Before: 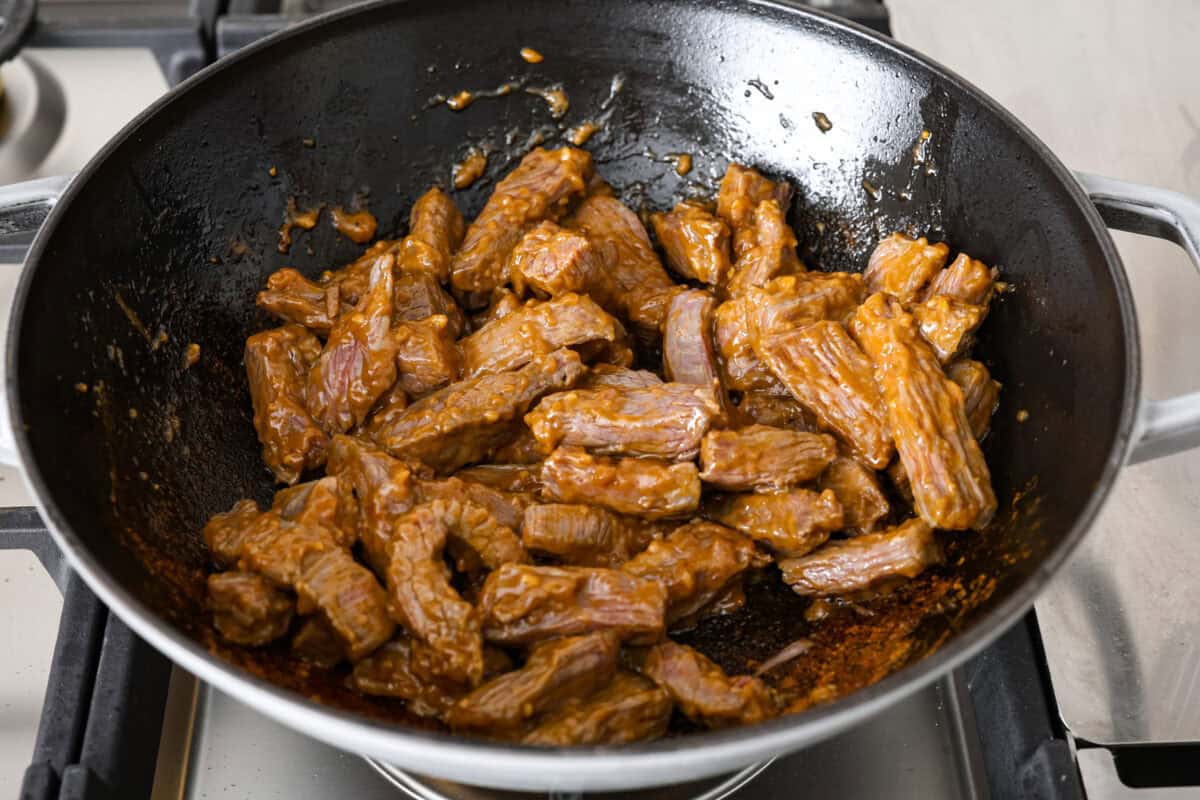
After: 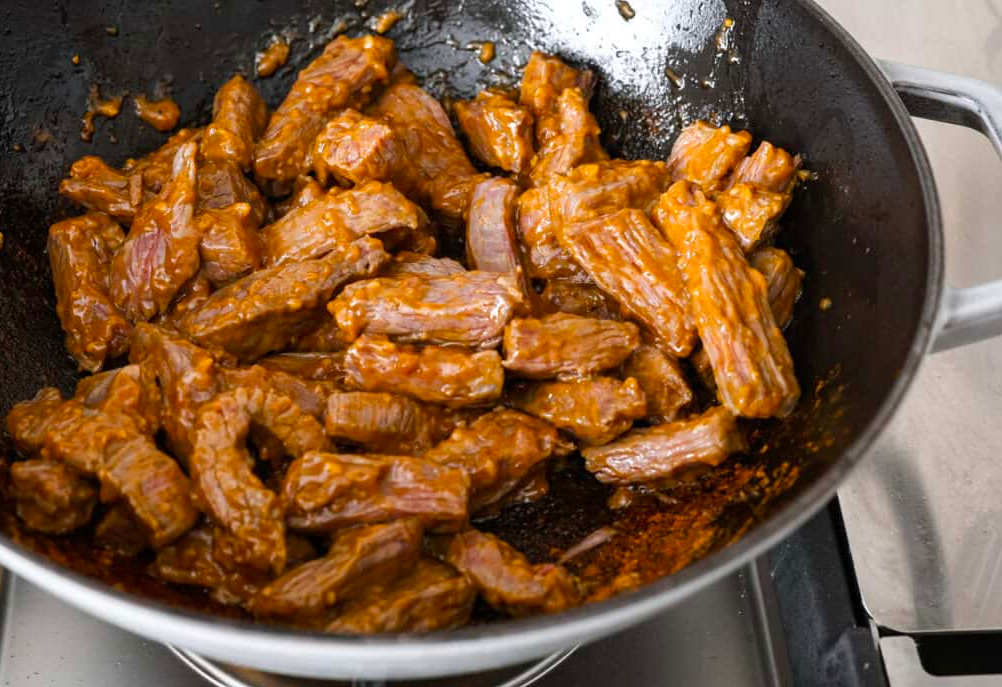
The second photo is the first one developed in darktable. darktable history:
crop: left 16.497%, top 14.067%
